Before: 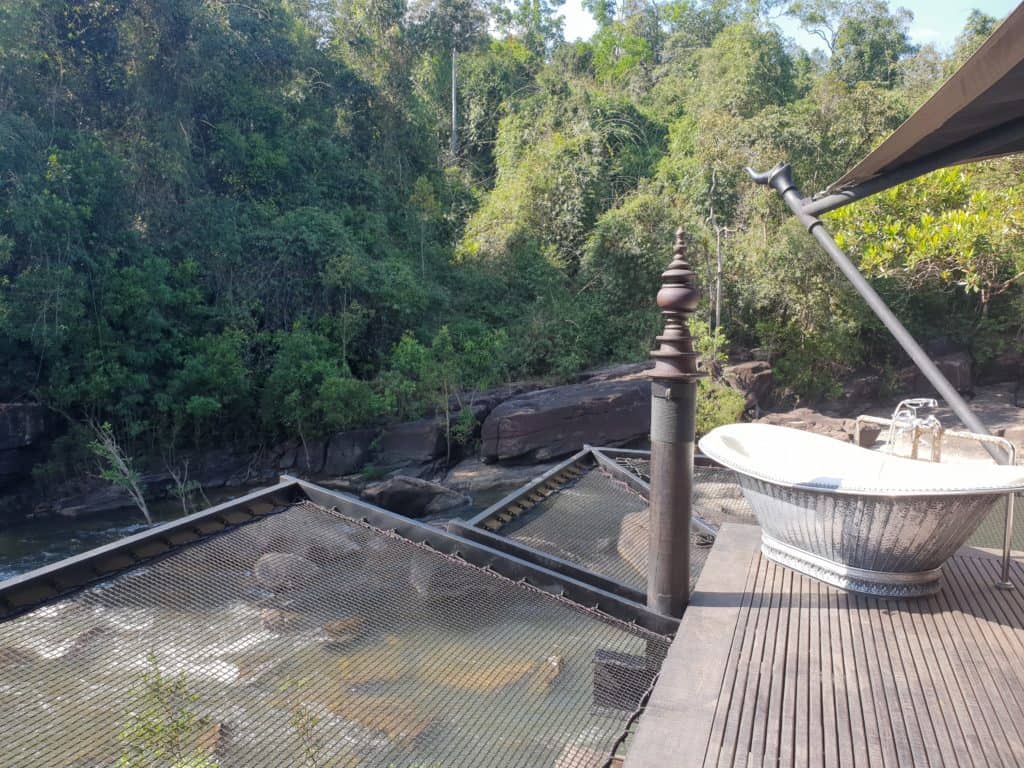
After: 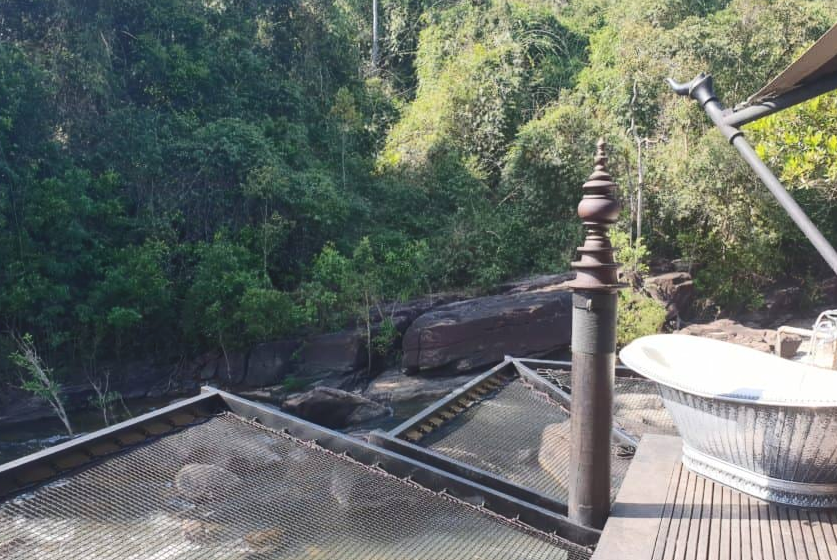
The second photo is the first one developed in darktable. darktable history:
tone curve: curves: ch0 [(0, 0) (0.003, 0.077) (0.011, 0.089) (0.025, 0.105) (0.044, 0.122) (0.069, 0.134) (0.1, 0.151) (0.136, 0.171) (0.177, 0.198) (0.224, 0.23) (0.277, 0.273) (0.335, 0.343) (0.399, 0.422) (0.468, 0.508) (0.543, 0.601) (0.623, 0.695) (0.709, 0.782) (0.801, 0.866) (0.898, 0.934) (1, 1)], color space Lab, independent channels, preserve colors none
crop: left 7.745%, top 11.604%, right 10.43%, bottom 15.406%
